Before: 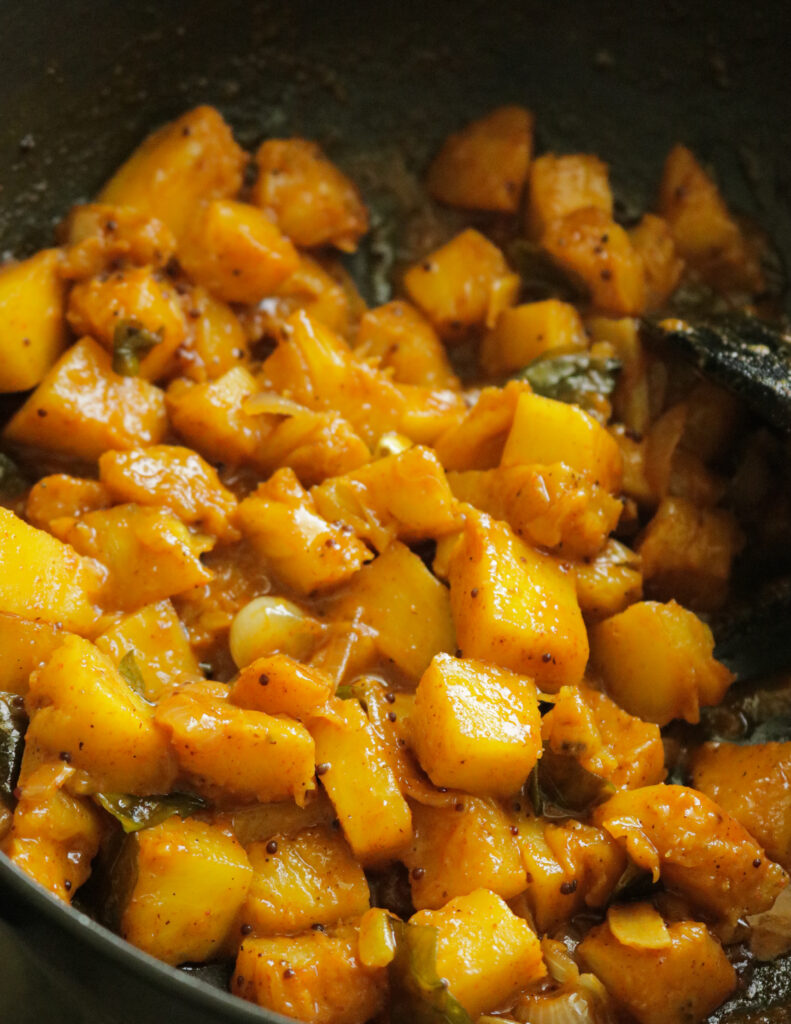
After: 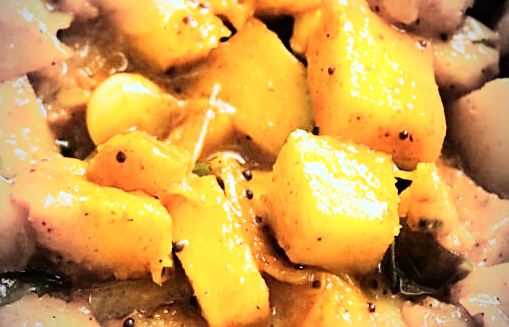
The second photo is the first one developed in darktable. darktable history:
sharpen: on, module defaults
vignetting: fall-off start 67.15%, brightness -0.442, saturation -0.691, width/height ratio 1.011, unbound false
color calibration: illuminant as shot in camera, x 0.378, y 0.381, temperature 4093.13 K, saturation algorithm version 1 (2020)
rgb curve: curves: ch0 [(0, 0) (0.21, 0.15) (0.24, 0.21) (0.5, 0.75) (0.75, 0.96) (0.89, 0.99) (1, 1)]; ch1 [(0, 0.02) (0.21, 0.13) (0.25, 0.2) (0.5, 0.67) (0.75, 0.9) (0.89, 0.97) (1, 1)]; ch2 [(0, 0.02) (0.21, 0.13) (0.25, 0.2) (0.5, 0.67) (0.75, 0.9) (0.89, 0.97) (1, 1)], compensate middle gray true
crop: left 18.091%, top 51.13%, right 17.525%, bottom 16.85%
